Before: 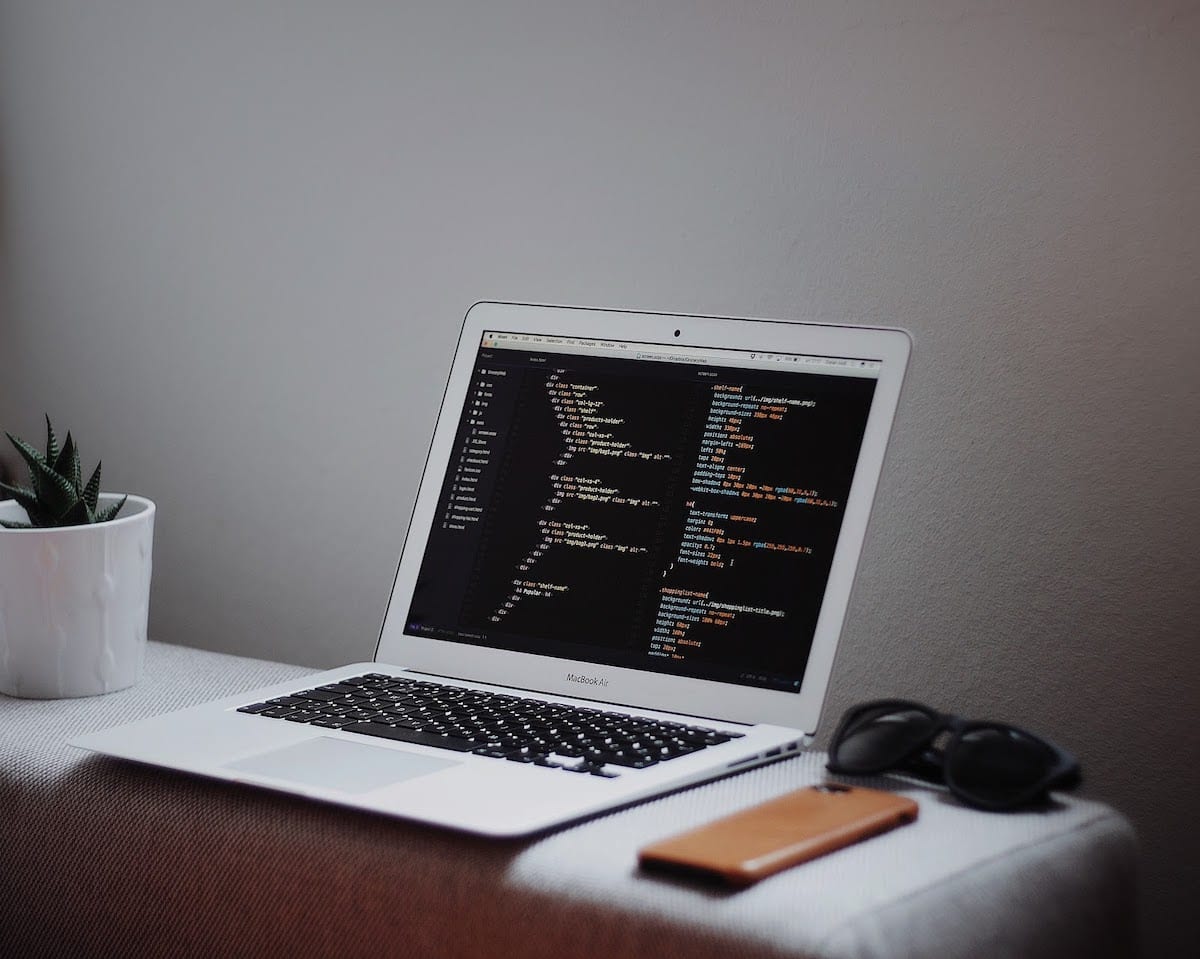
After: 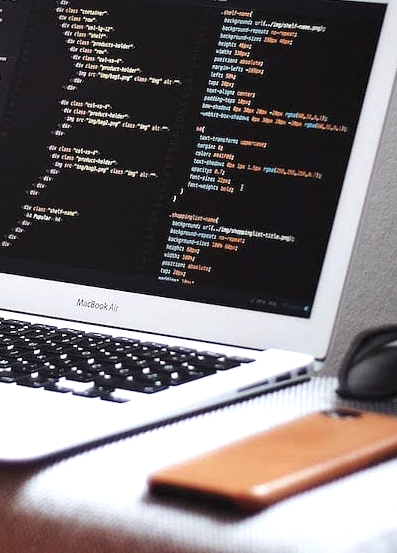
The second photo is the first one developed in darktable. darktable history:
crop: left 40.878%, top 39.176%, right 25.993%, bottom 3.081%
exposure: black level correction 0, exposure 0.95 EV, compensate exposure bias true, compensate highlight preservation false
